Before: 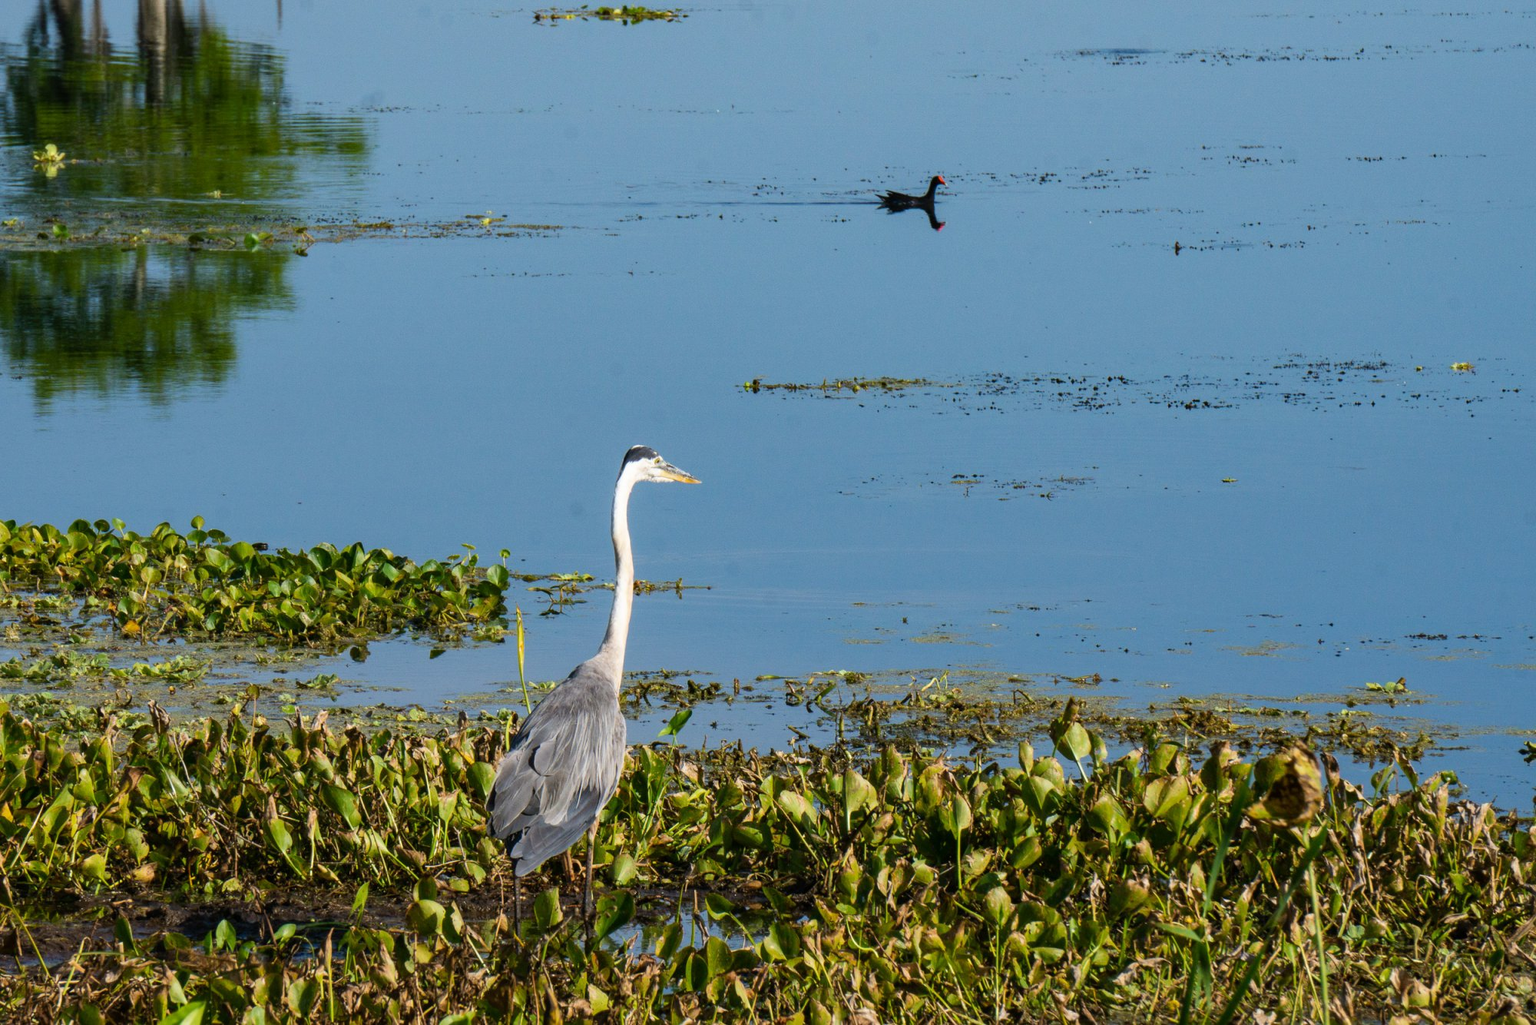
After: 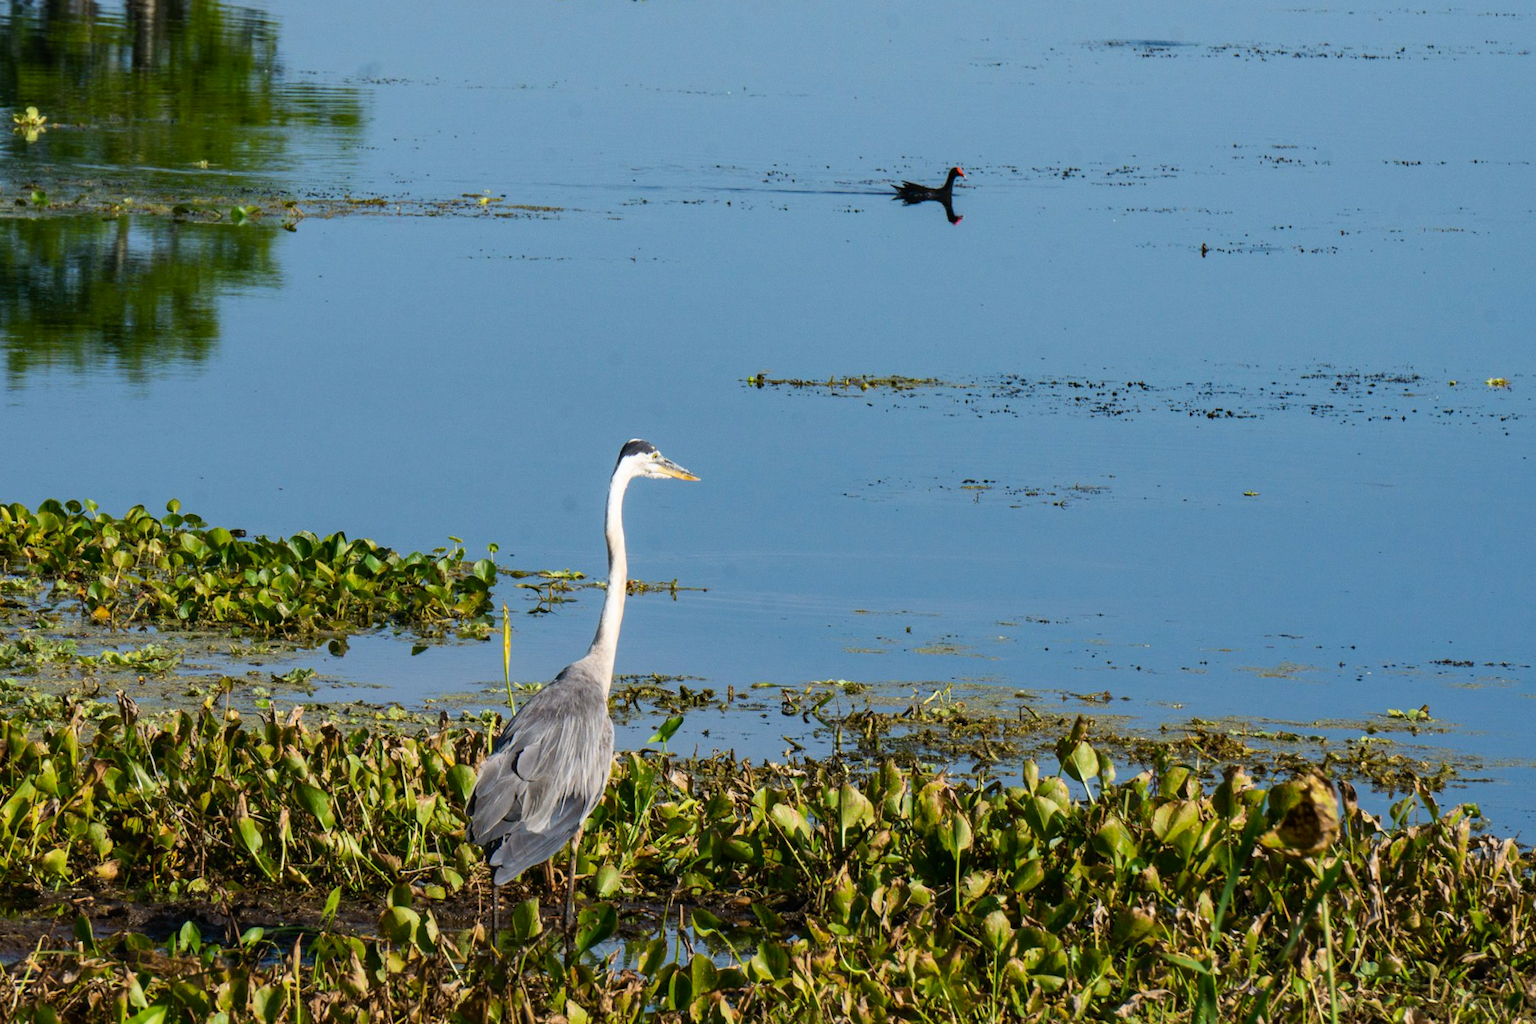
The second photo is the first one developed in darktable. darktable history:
crop and rotate: angle -1.69°
contrast brightness saturation: contrast 0.08, saturation 0.02
